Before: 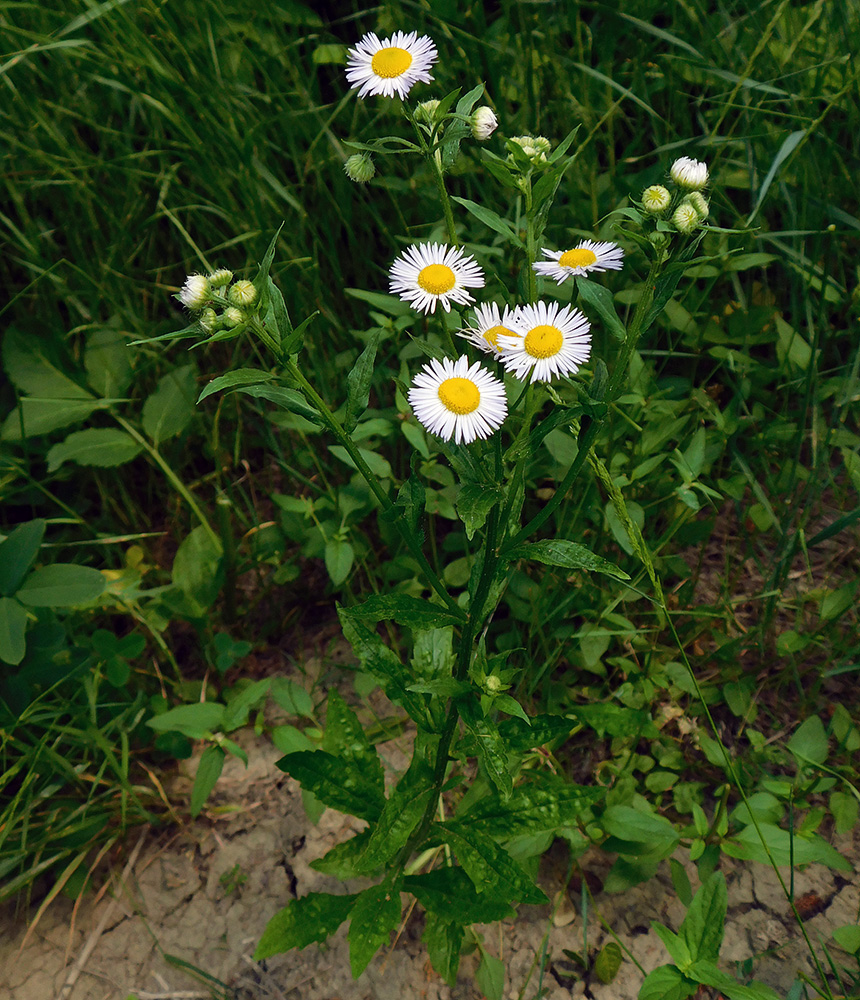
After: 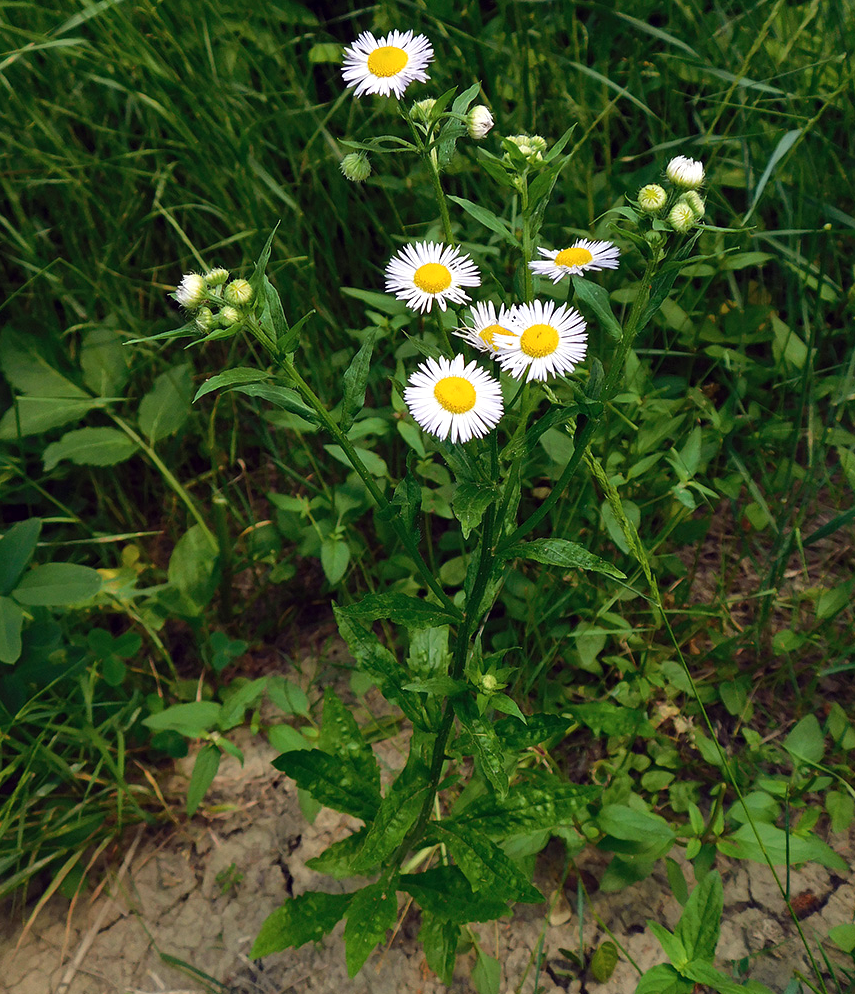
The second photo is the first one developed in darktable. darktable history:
exposure: exposure 0.3 EV, compensate highlight preservation false
shadows and highlights: shadows 20.1, highlights -20.64, soften with gaussian
crop and rotate: left 0.501%, top 0.169%, bottom 0.405%
